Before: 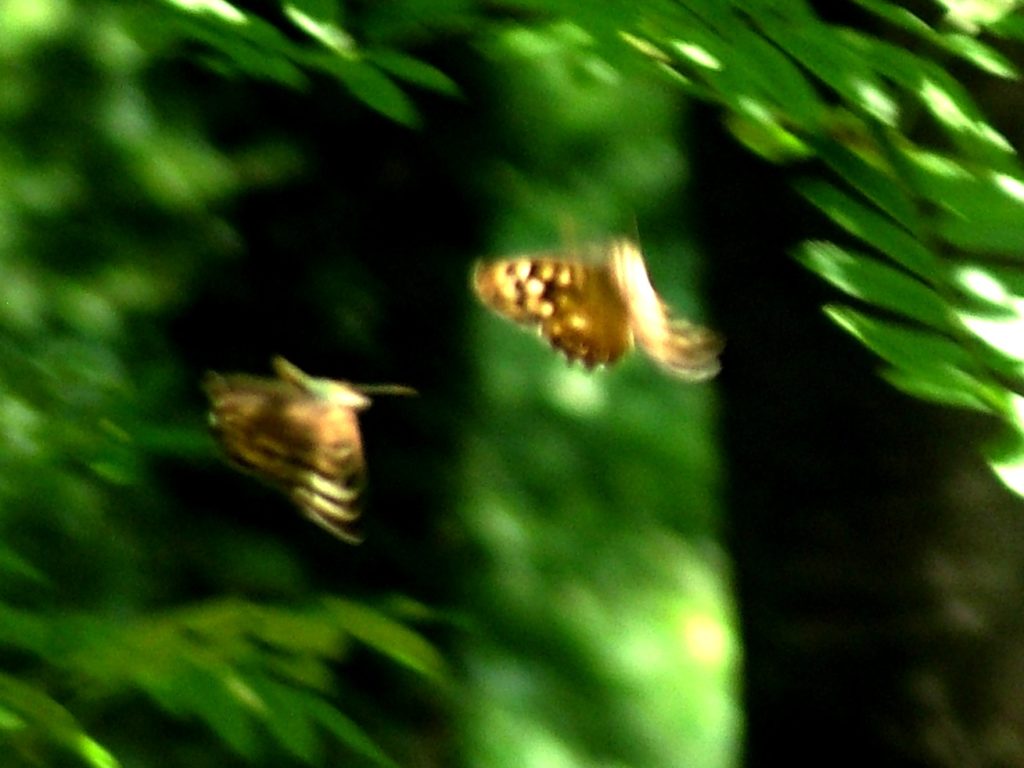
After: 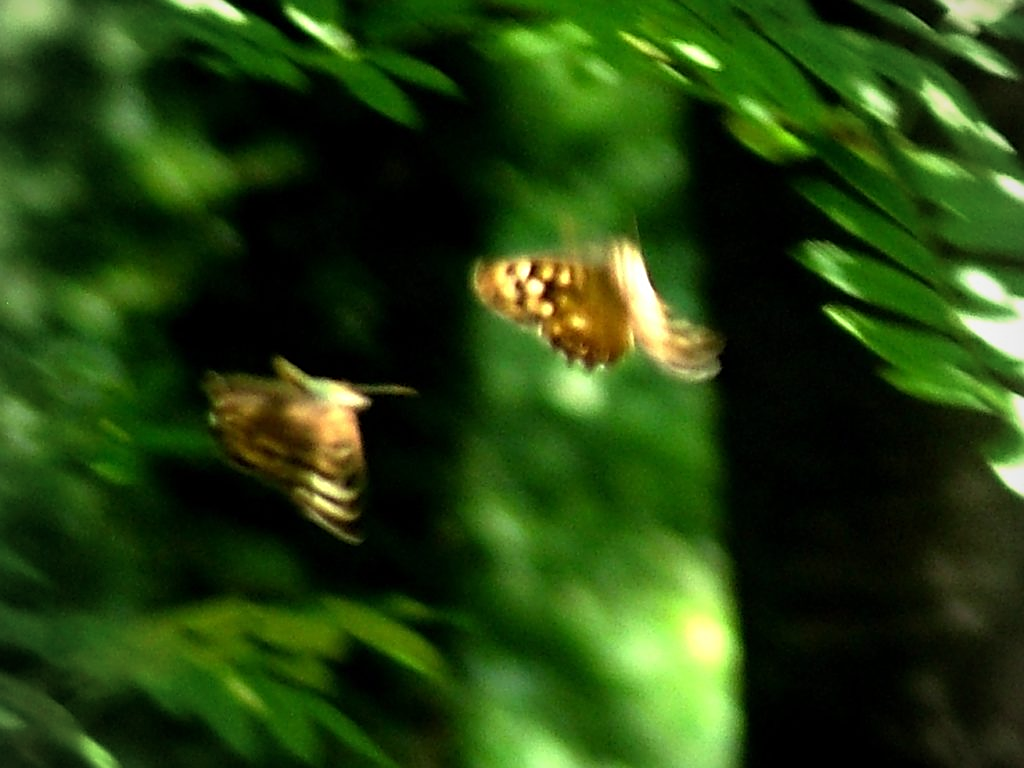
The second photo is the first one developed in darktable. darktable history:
sharpen: on, module defaults
vignetting: fall-off radius 60.92%
